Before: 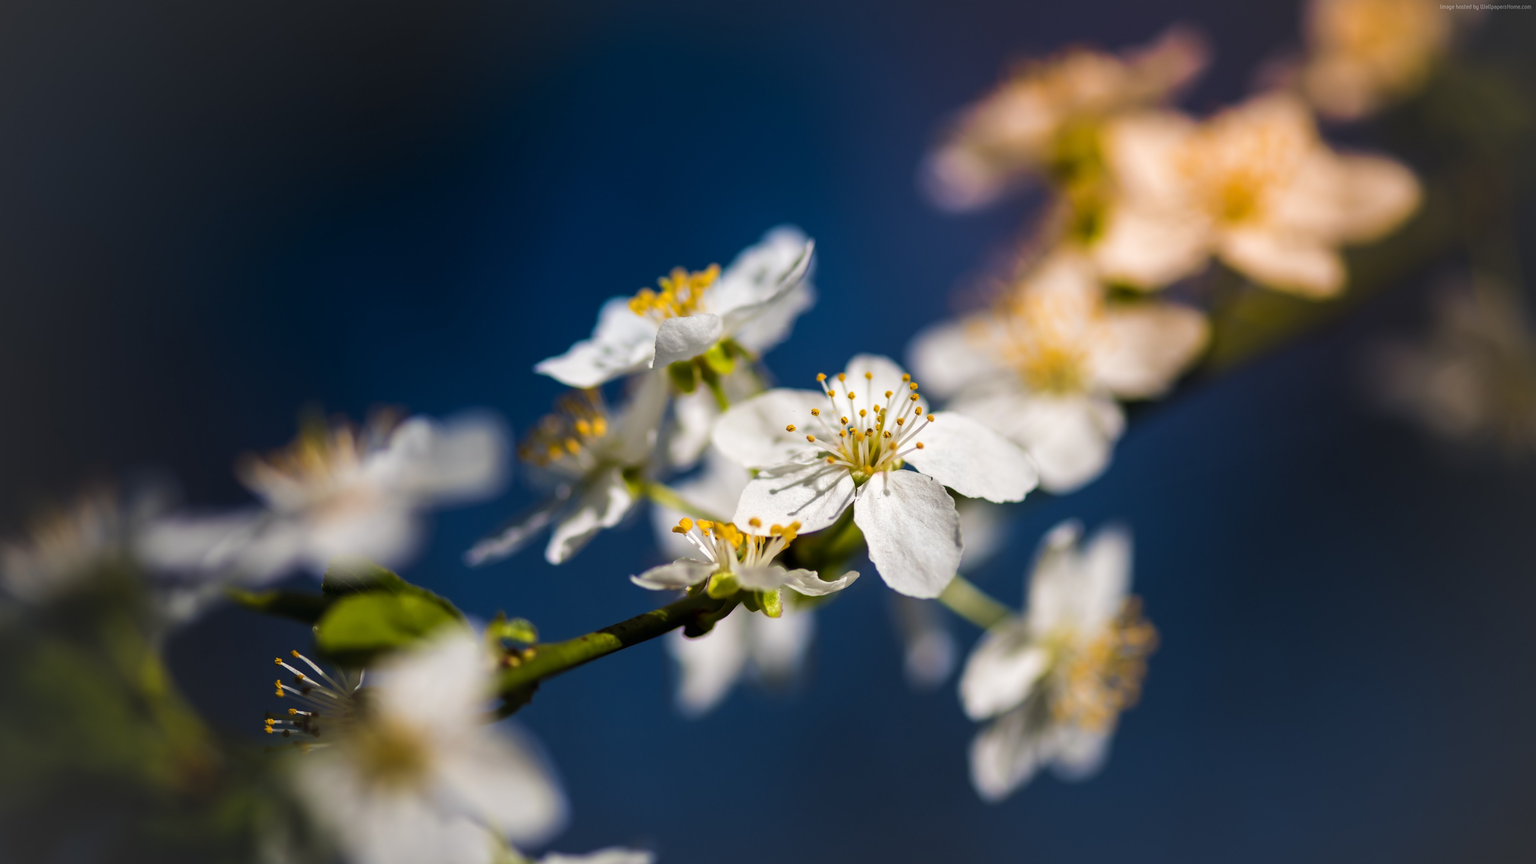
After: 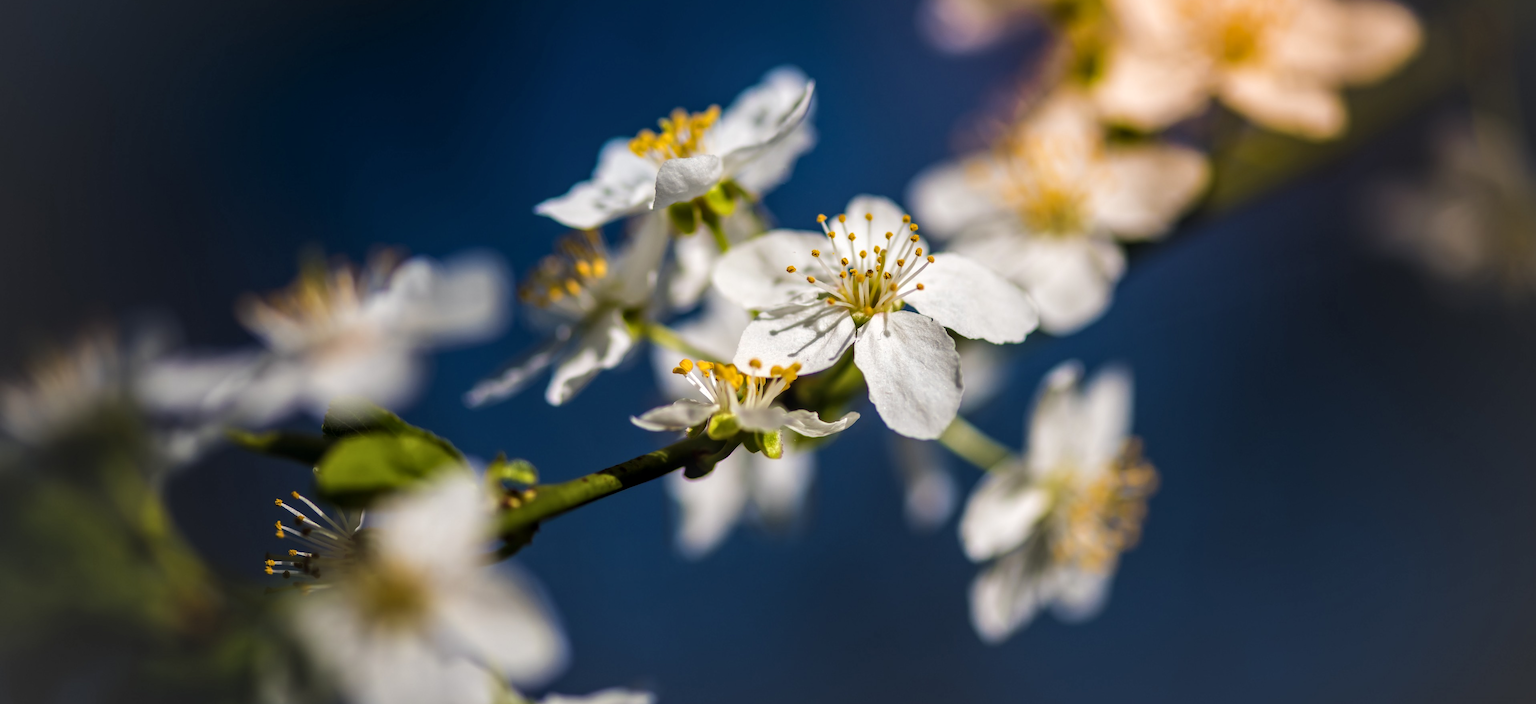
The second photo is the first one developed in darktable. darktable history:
local contrast: on, module defaults
crop and rotate: top 18.507%
